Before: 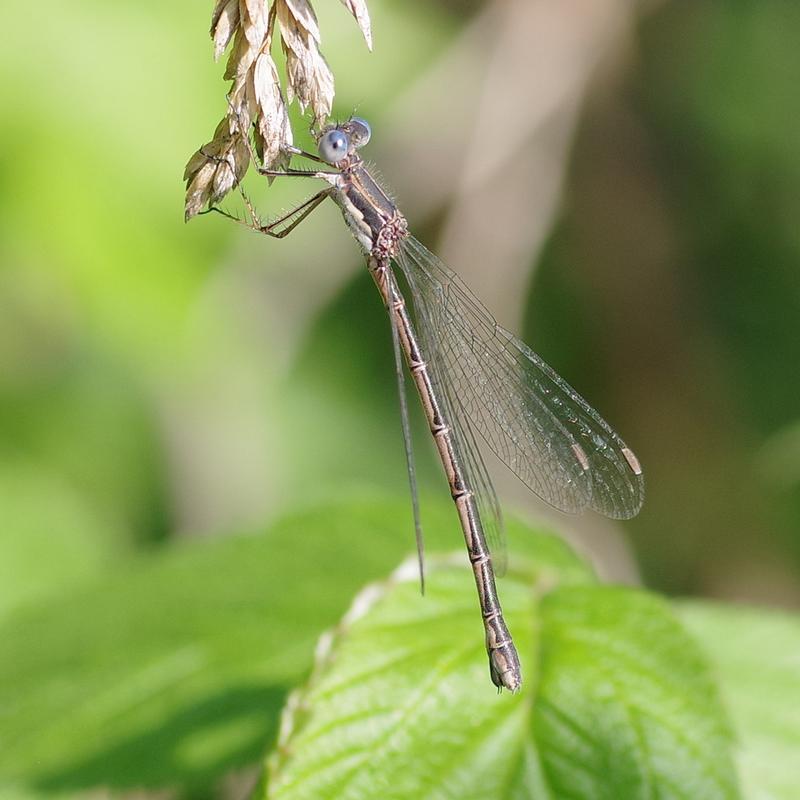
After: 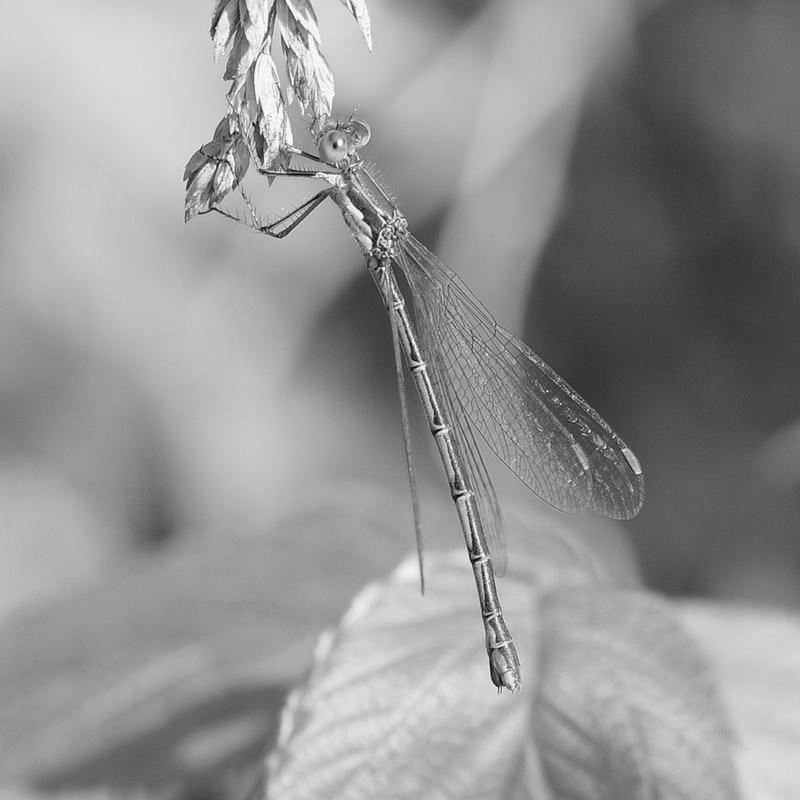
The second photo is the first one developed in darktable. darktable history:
white balance: emerald 1
color correction: highlights a* 10.32, highlights b* 14.66, shadows a* -9.59, shadows b* -15.02
velvia: on, module defaults
monochrome: on, module defaults
